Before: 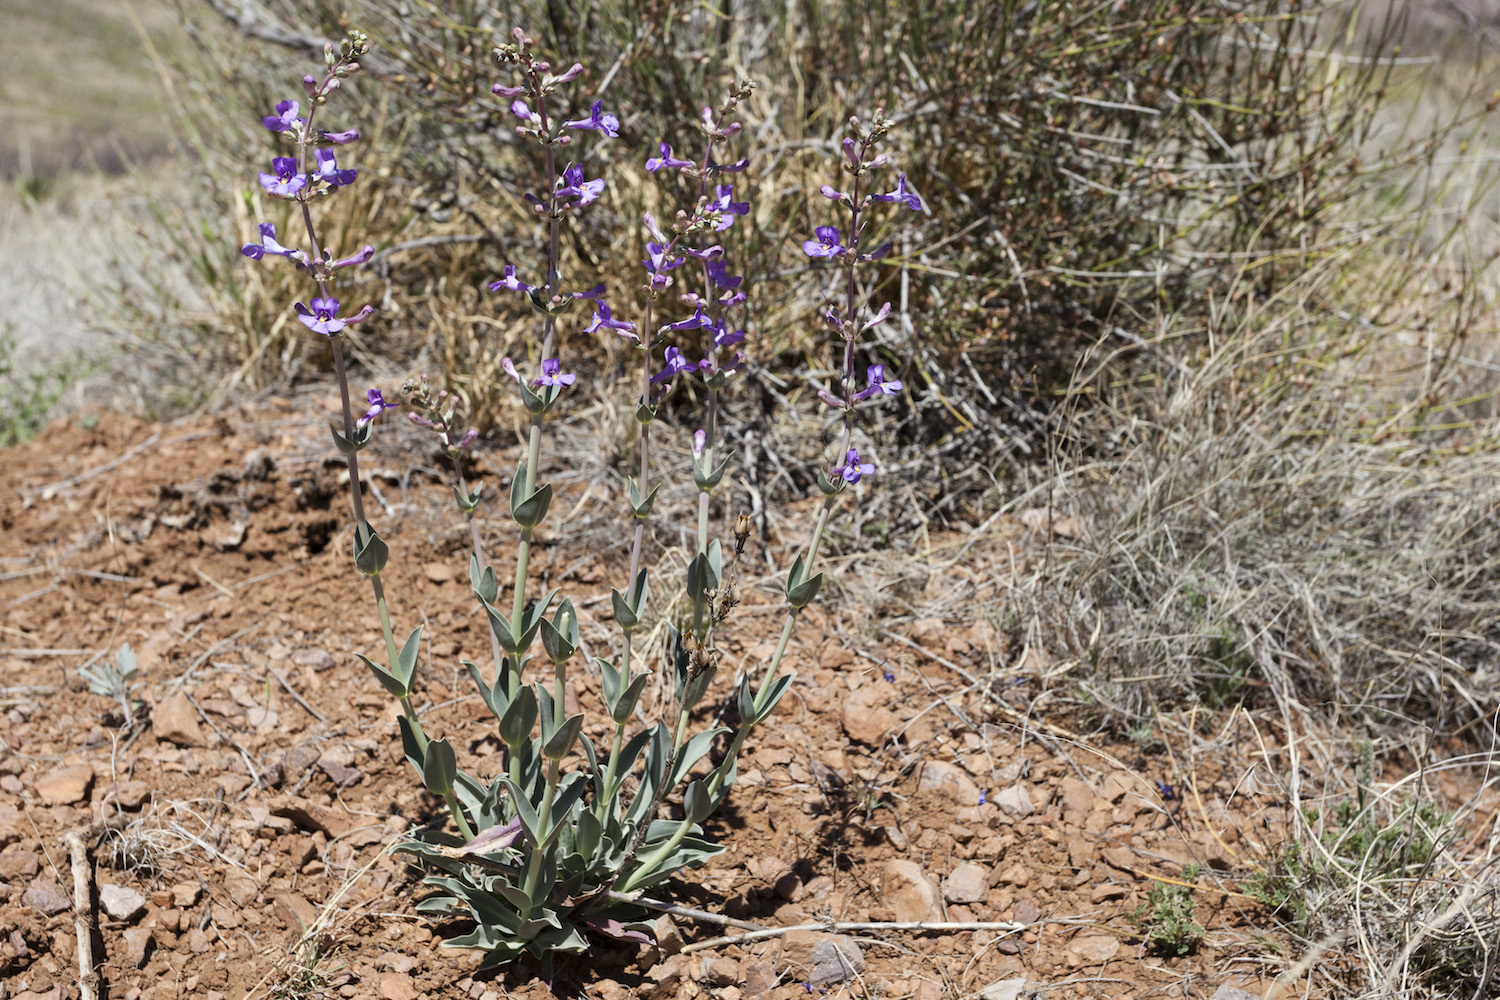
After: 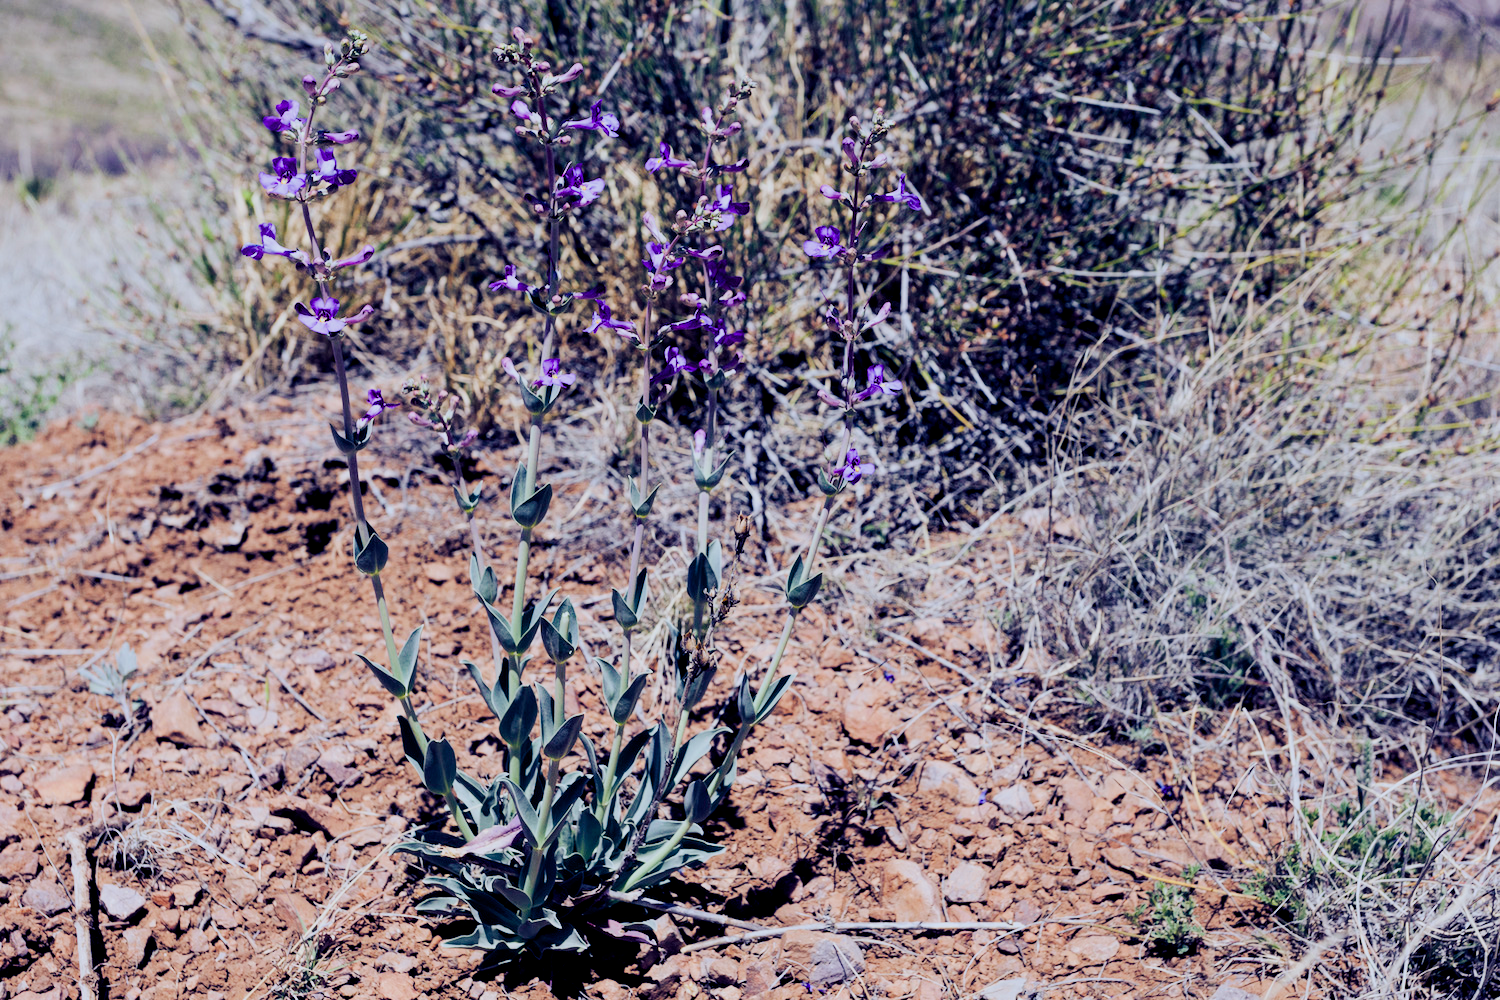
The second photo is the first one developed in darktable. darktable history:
rotate and perspective: automatic cropping off
tone equalizer: -8 EV -0.417 EV, -7 EV -0.389 EV, -6 EV -0.333 EV, -5 EV -0.222 EV, -3 EV 0.222 EV, -2 EV 0.333 EV, -1 EV 0.389 EV, +0 EV 0.417 EV, edges refinement/feathering 500, mask exposure compensation -1.57 EV, preserve details no
white balance: red 0.984, blue 1.059
filmic rgb: black relative exposure -7.32 EV, white relative exposure 5.09 EV, hardness 3.2
color balance rgb: shadows lift › luminance -41.13%, shadows lift › chroma 14.13%, shadows lift › hue 260°, power › luminance -3.76%, power › chroma 0.56%, power › hue 40.37°, highlights gain › luminance 16.81%, highlights gain › chroma 2.94%, highlights gain › hue 260°, global offset › luminance -0.29%, global offset › chroma 0.31%, global offset › hue 260°, perceptual saturation grading › global saturation 20%, perceptual saturation grading › highlights -13.92%, perceptual saturation grading › shadows 50%
